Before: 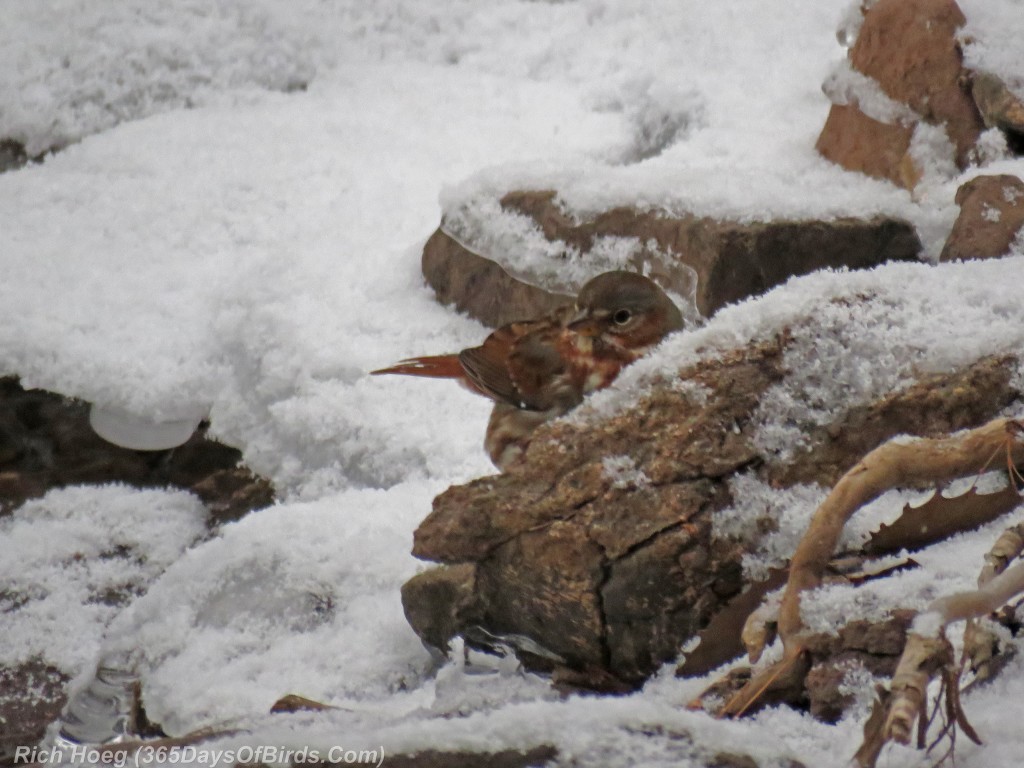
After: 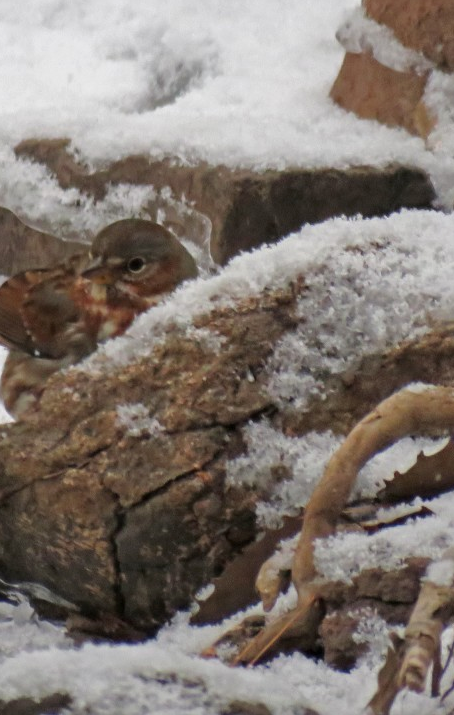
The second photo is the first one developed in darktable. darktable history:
exposure: exposure 0.124 EV, compensate exposure bias true, compensate highlight preservation false
crop: left 47.481%, top 6.878%, right 8.102%
